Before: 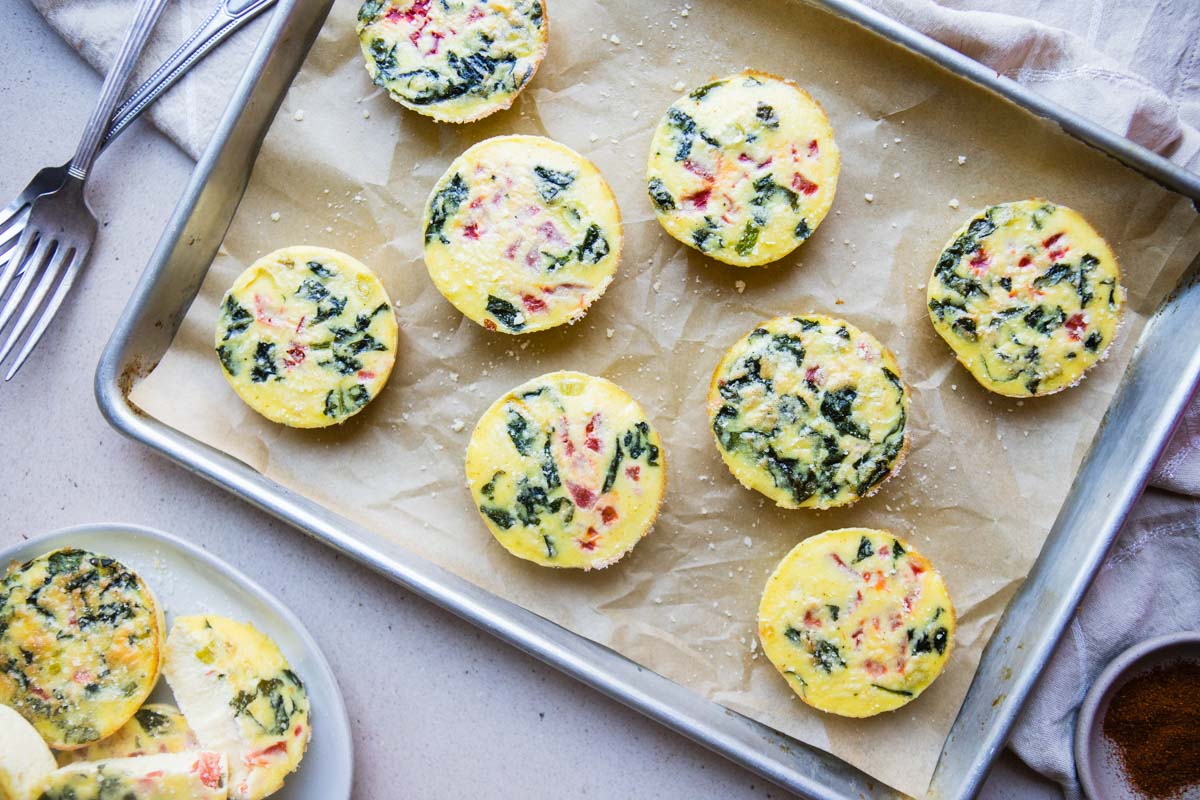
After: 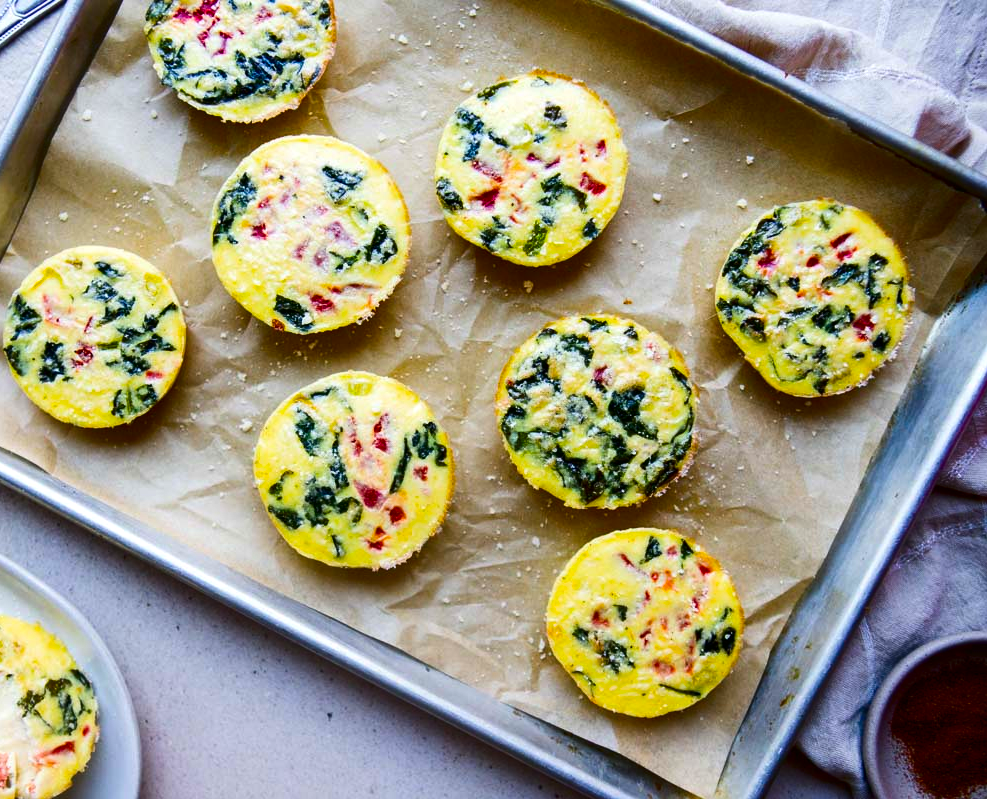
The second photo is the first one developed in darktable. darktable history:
color balance rgb: power › hue 62.61°, perceptual saturation grading › global saturation 25.778%, contrast 4.315%
crop: left 17.707%, bottom 0.033%
contrast brightness saturation: contrast 0.131, brightness -0.225, saturation 0.147
